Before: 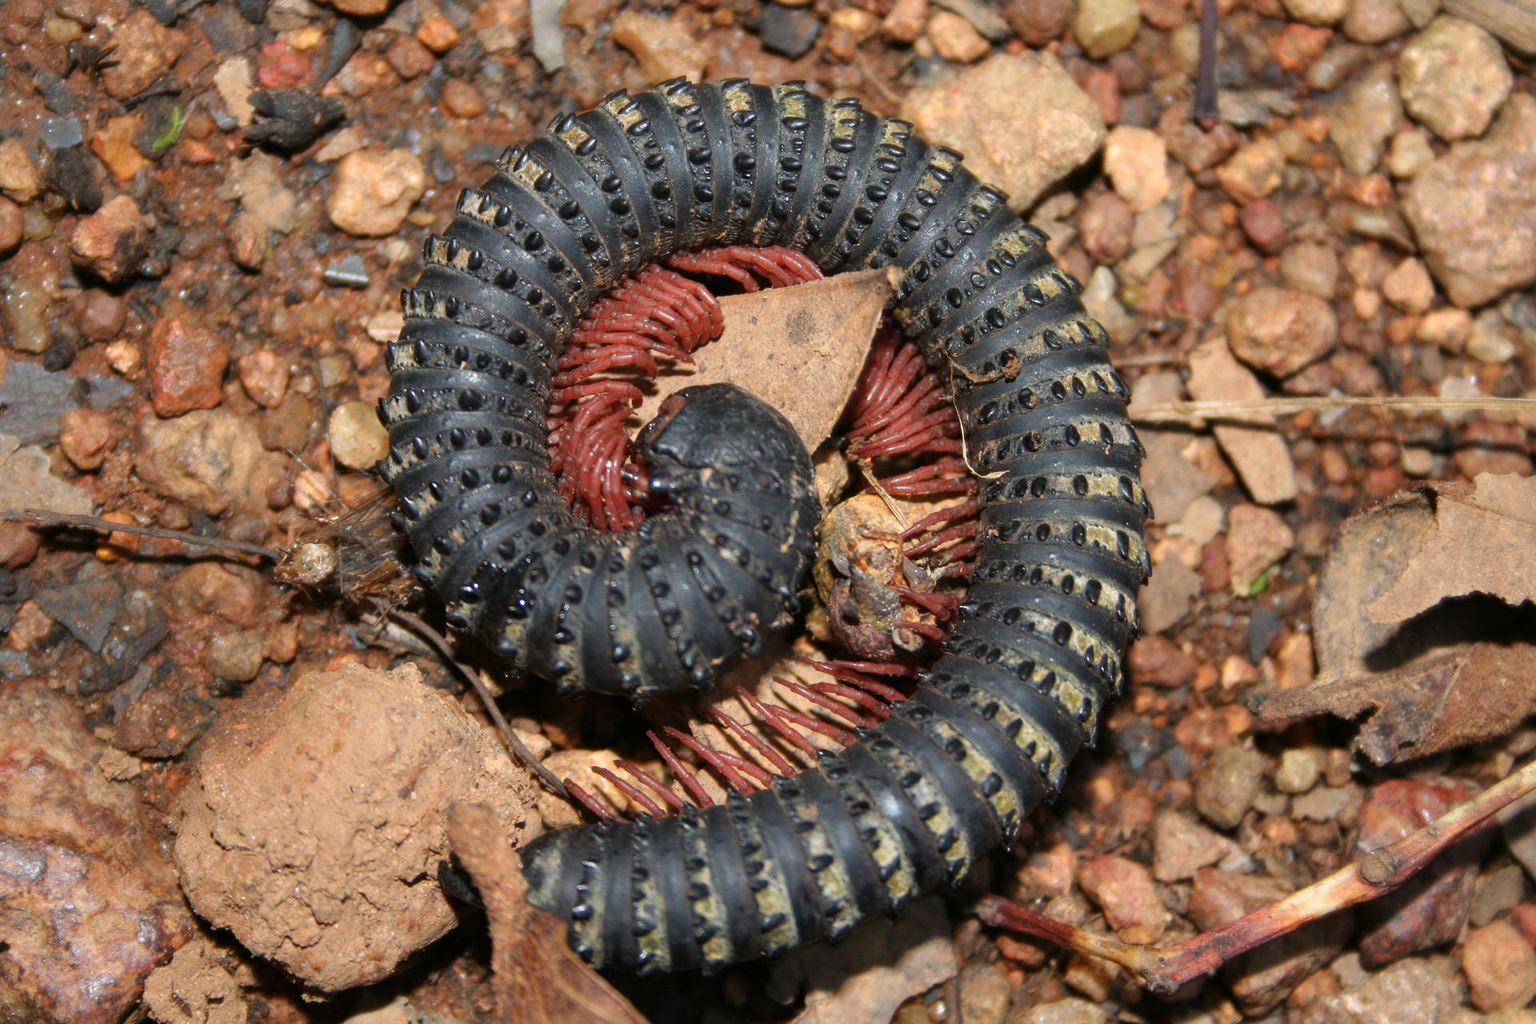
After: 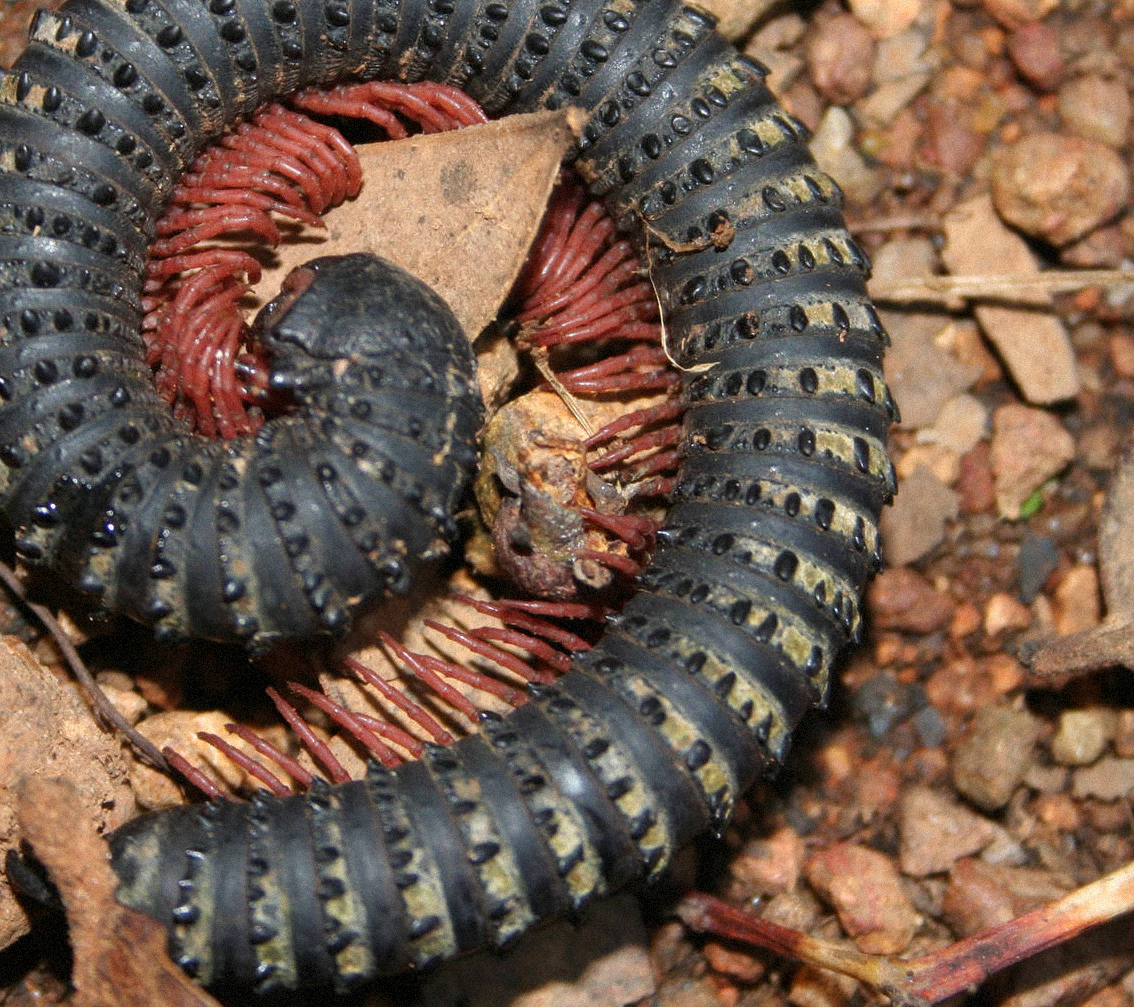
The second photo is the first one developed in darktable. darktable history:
grain: mid-tones bias 0%
crop and rotate: left 28.256%, top 17.734%, right 12.656%, bottom 3.573%
